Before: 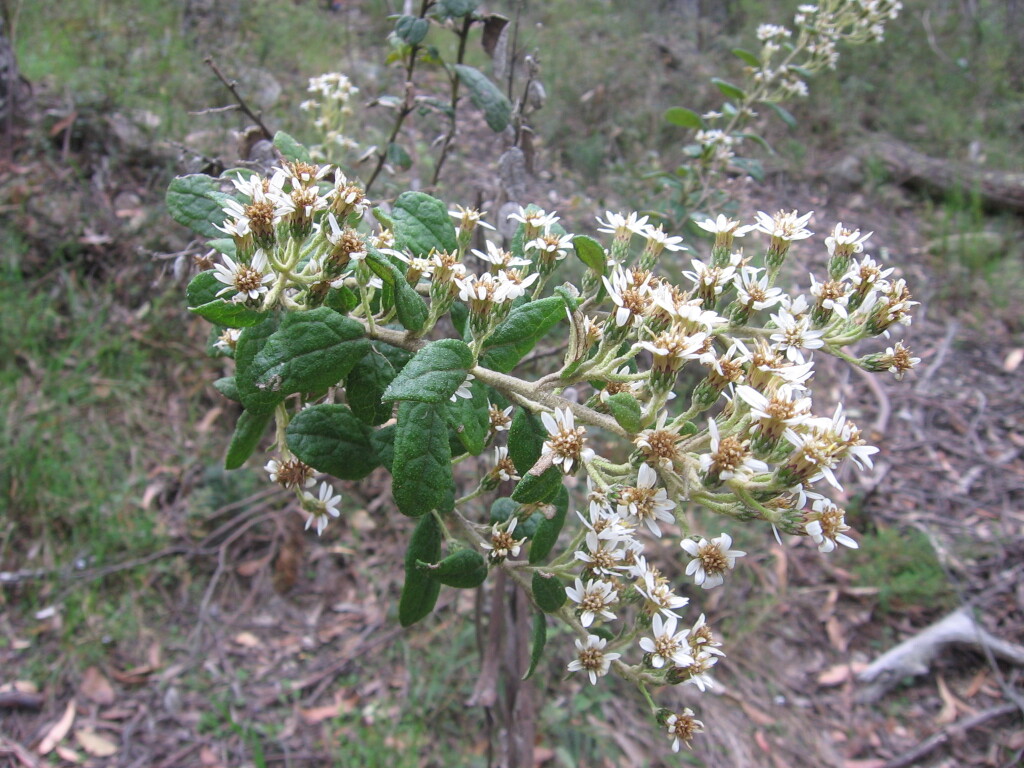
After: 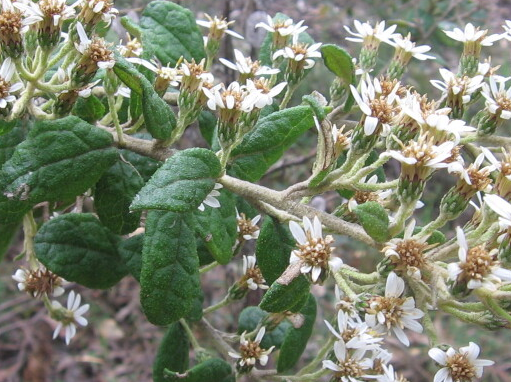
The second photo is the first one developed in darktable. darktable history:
crop: left 24.615%, top 24.979%, right 25.399%, bottom 25.166%
